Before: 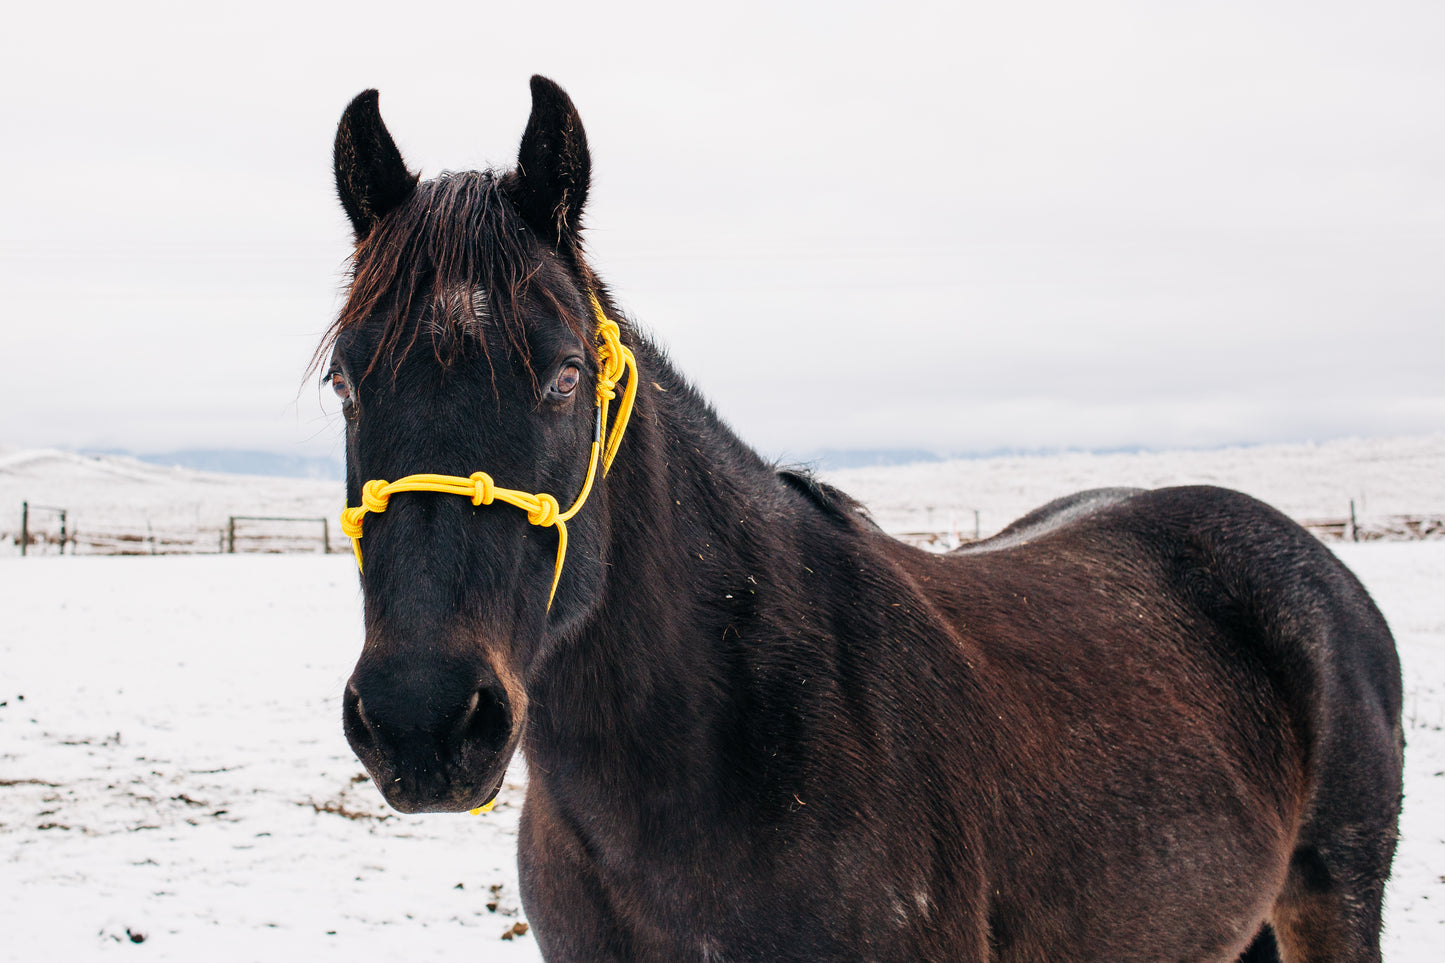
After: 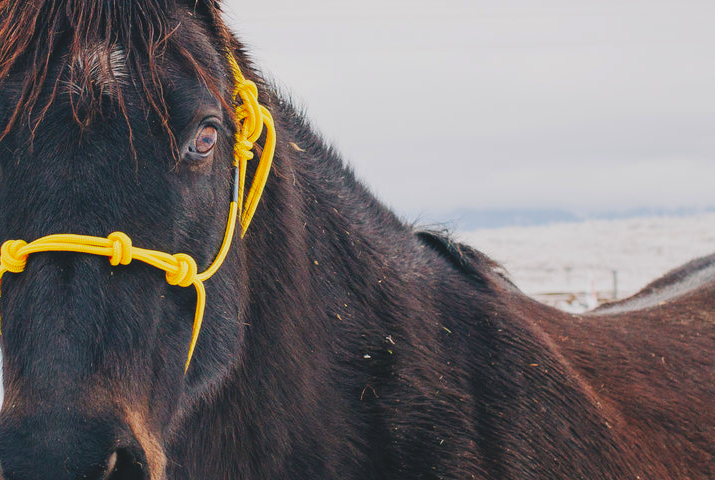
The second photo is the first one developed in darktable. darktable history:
crop: left 25.094%, top 25.009%, right 25.363%, bottom 25.141%
base curve: curves: ch0 [(0, 0) (0.262, 0.32) (0.722, 0.705) (1, 1)], preserve colors none
contrast brightness saturation: contrast -0.19, saturation 0.189
